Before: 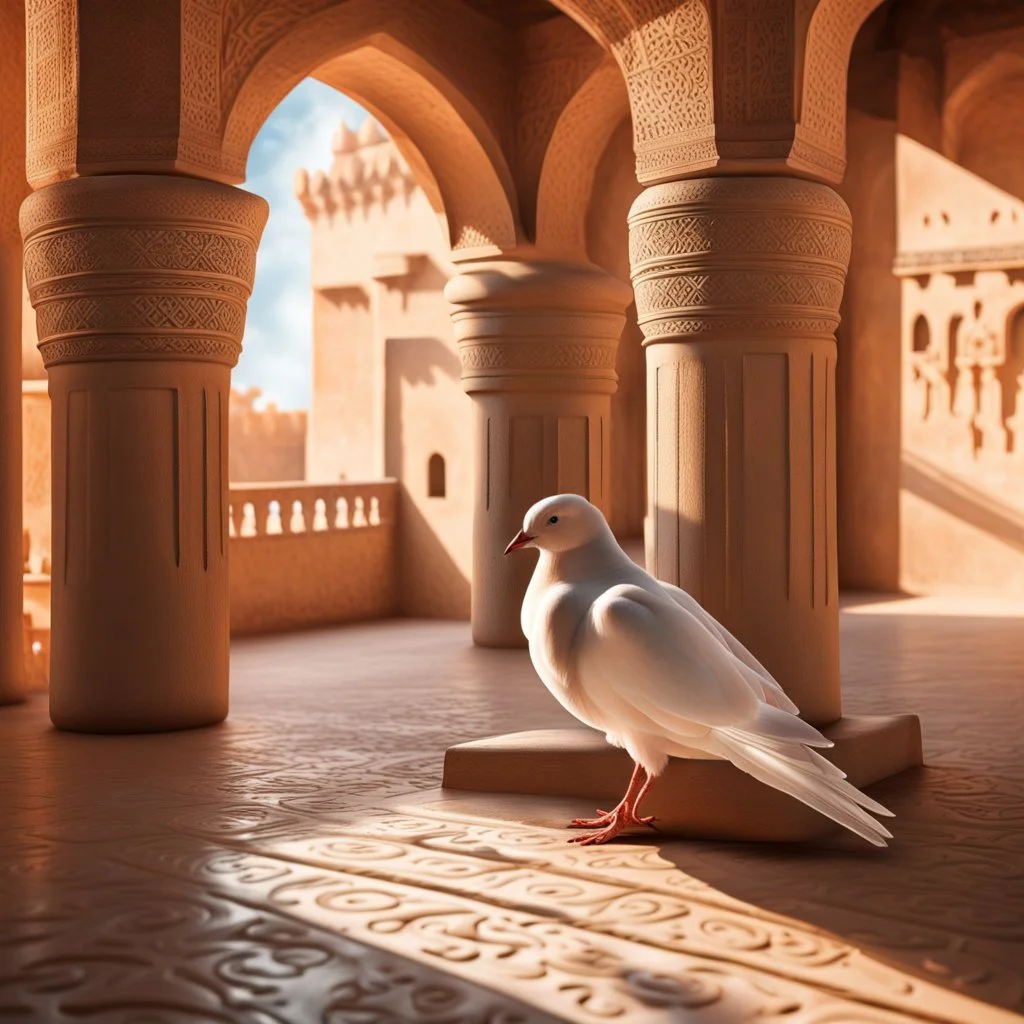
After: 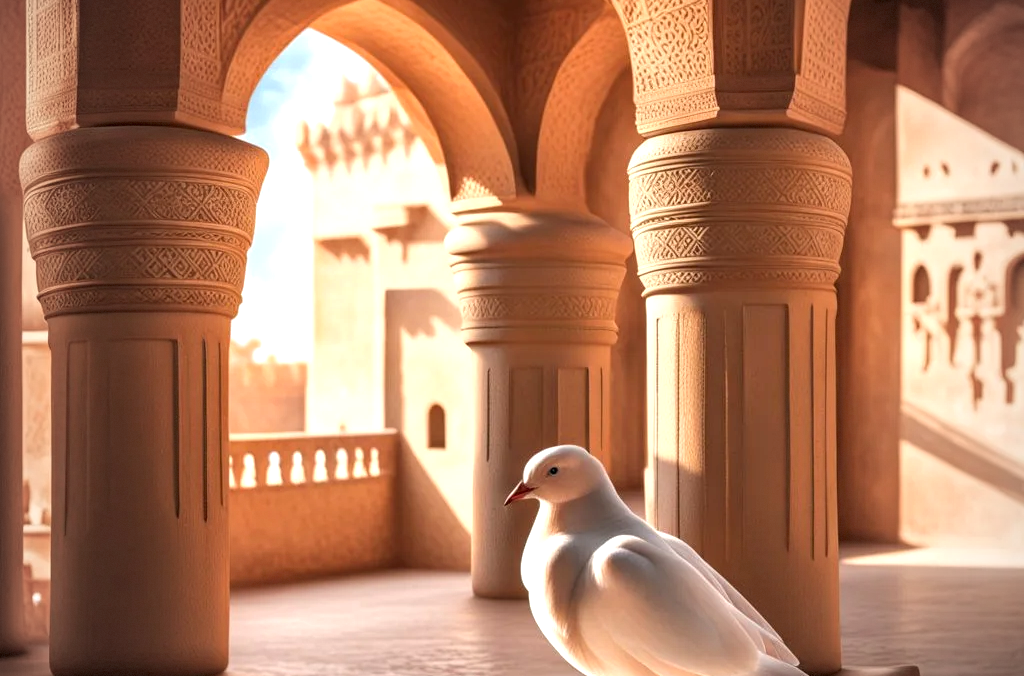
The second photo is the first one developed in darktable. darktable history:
exposure: exposure 0.587 EV, compensate highlight preservation false
local contrast: on, module defaults
crop and rotate: top 4.852%, bottom 29.053%
vignetting: fall-off start 72.27%, fall-off radius 106.82%, width/height ratio 0.732, dithering 8-bit output
